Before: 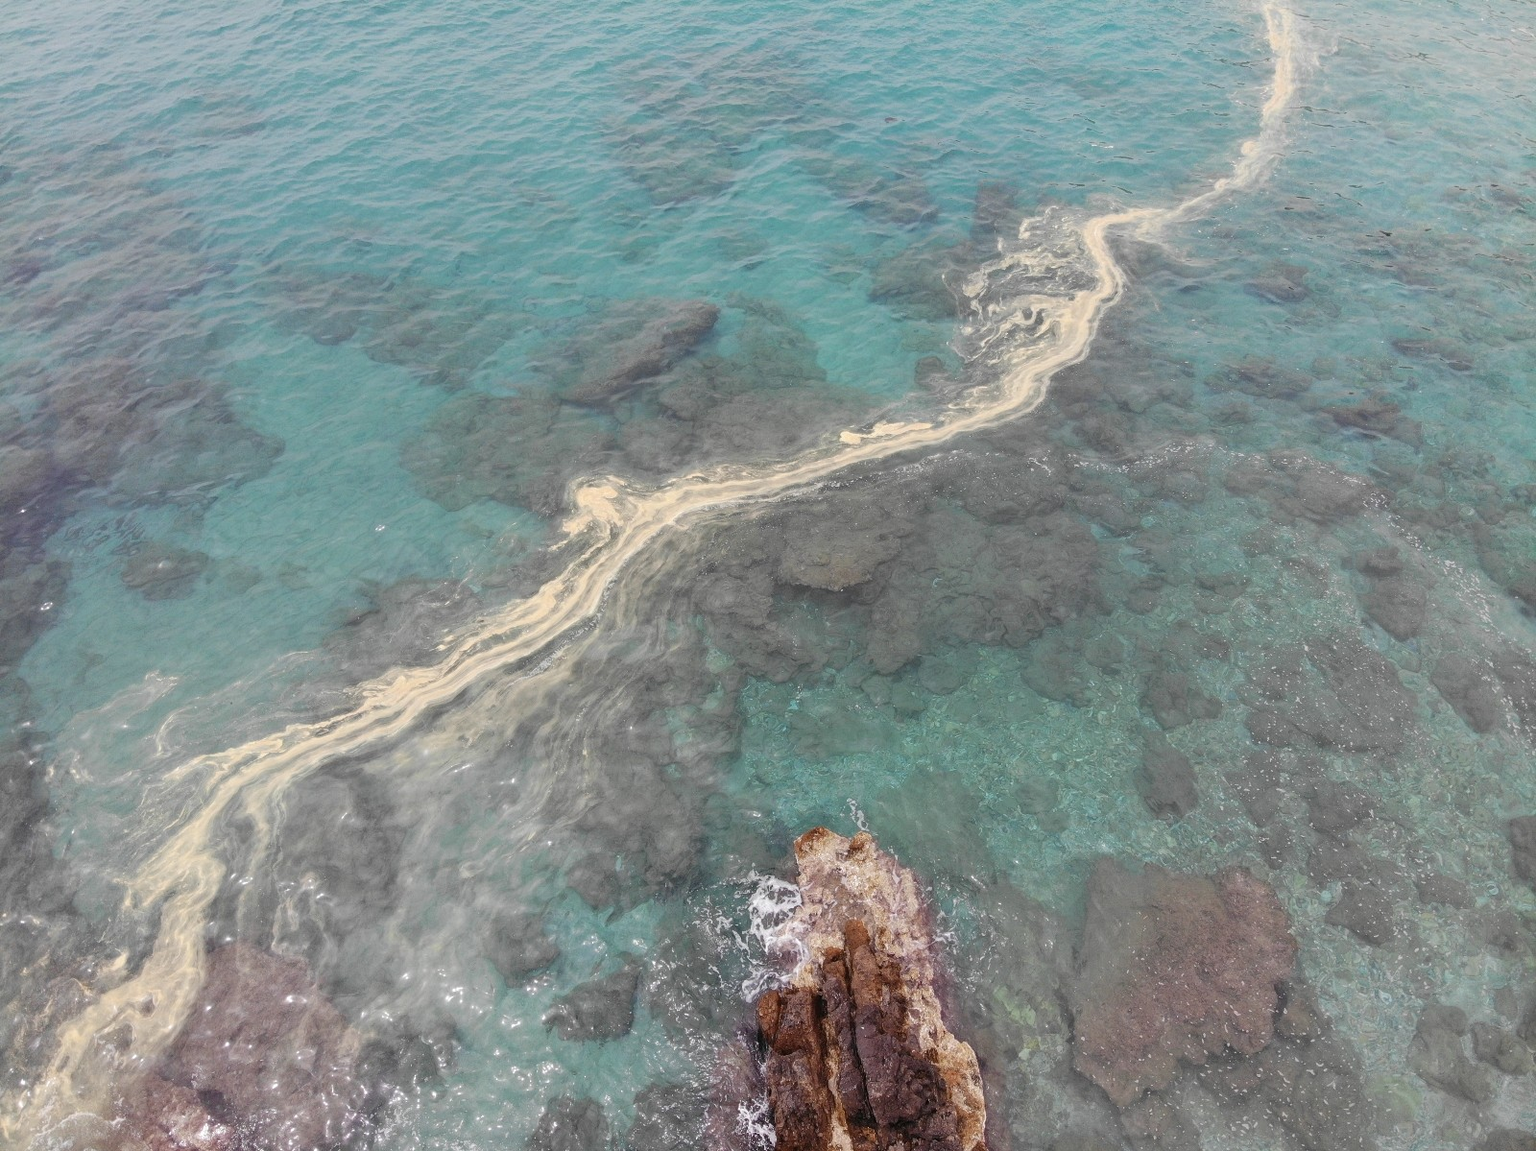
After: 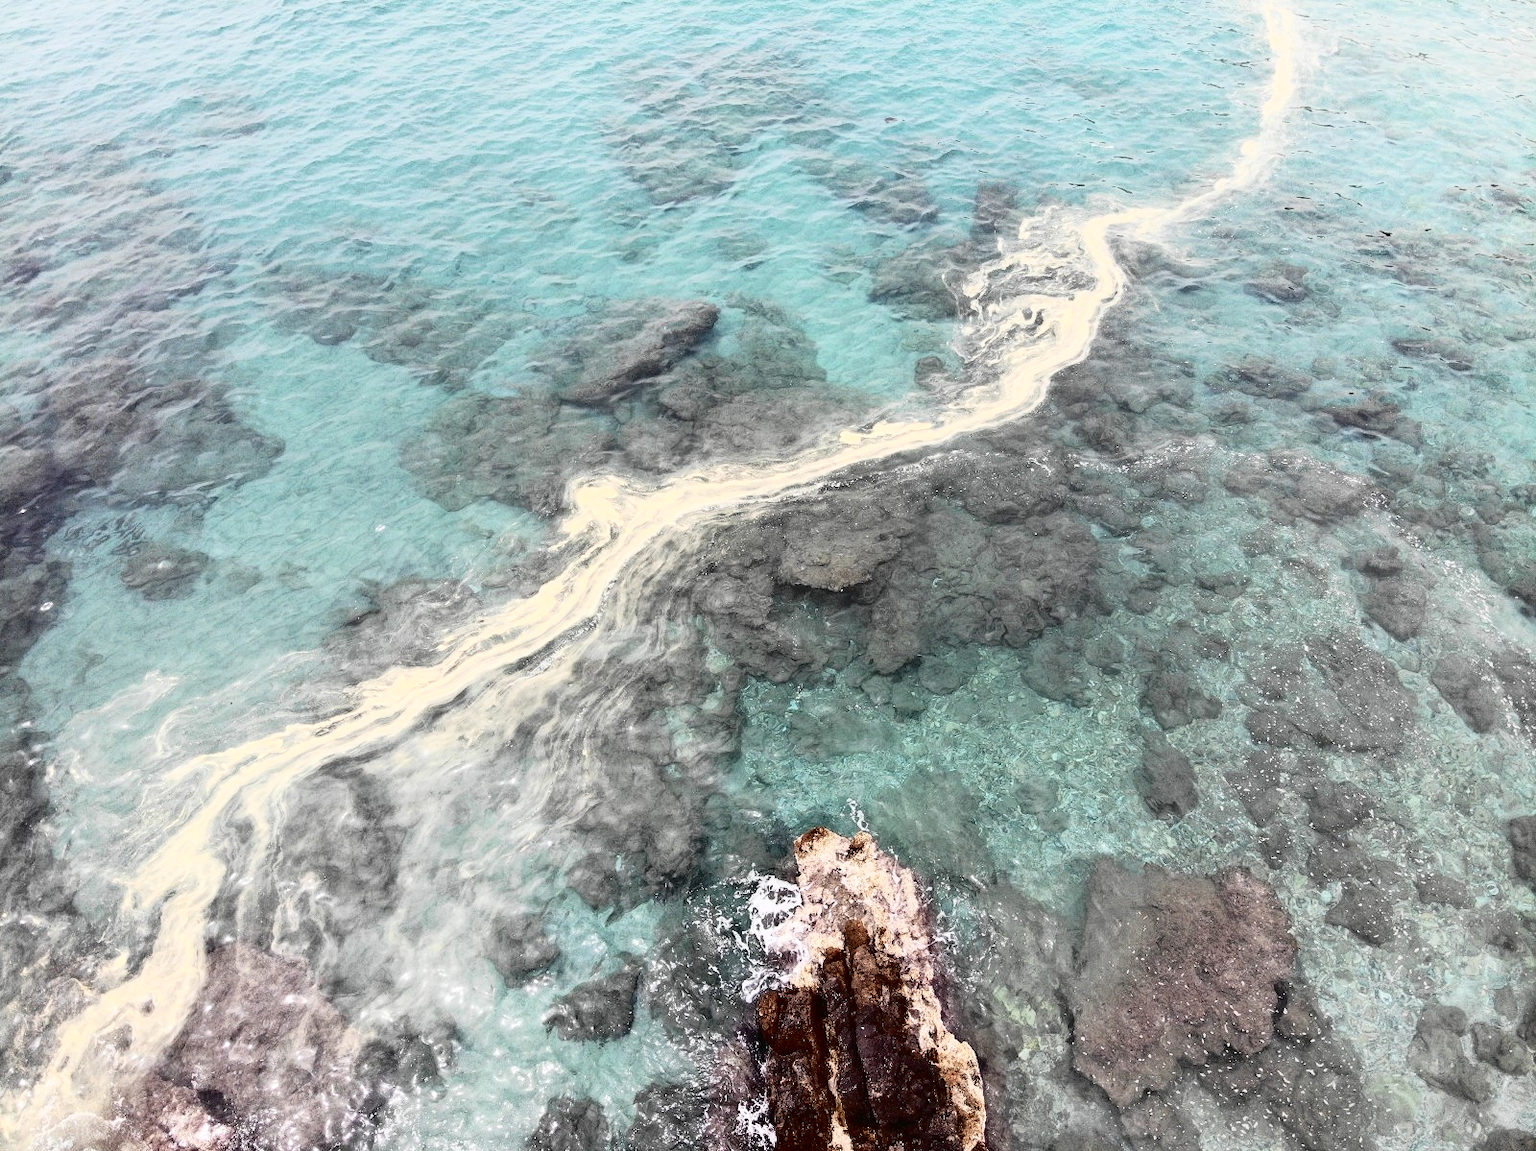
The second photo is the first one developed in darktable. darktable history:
tone curve: curves: ch0 [(0, 0) (0.003, 0.01) (0.011, 0.01) (0.025, 0.011) (0.044, 0.014) (0.069, 0.018) (0.1, 0.022) (0.136, 0.026) (0.177, 0.035) (0.224, 0.051) (0.277, 0.085) (0.335, 0.158) (0.399, 0.299) (0.468, 0.457) (0.543, 0.634) (0.623, 0.801) (0.709, 0.904) (0.801, 0.963) (0.898, 0.986) (1, 1)], color space Lab, independent channels, preserve colors none
